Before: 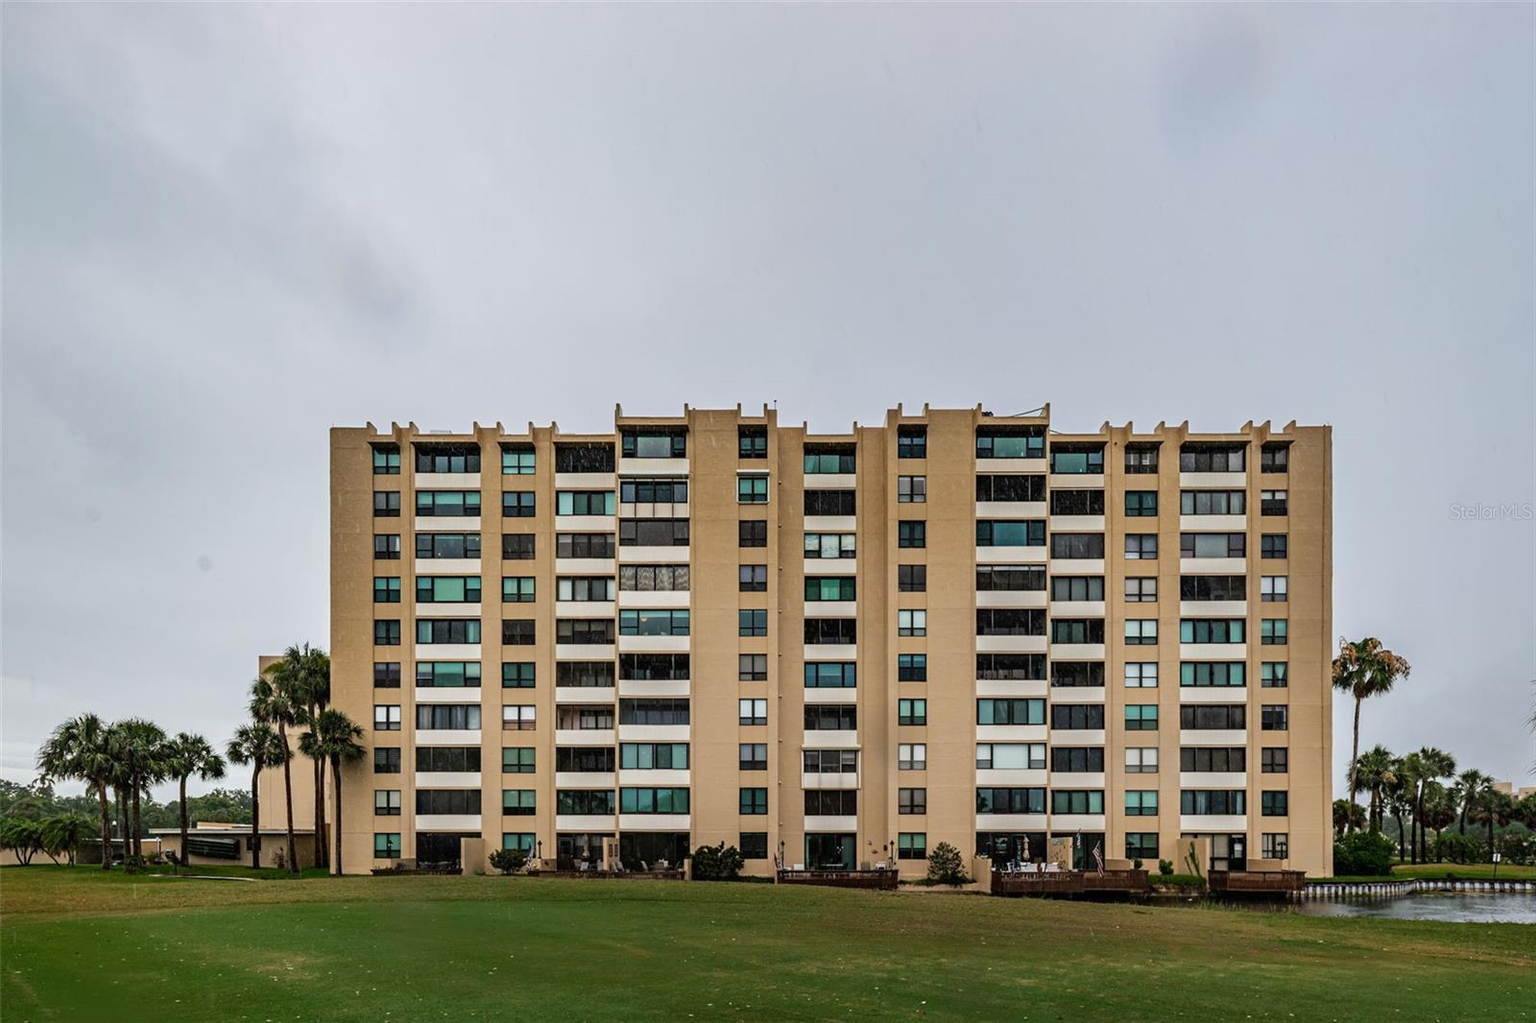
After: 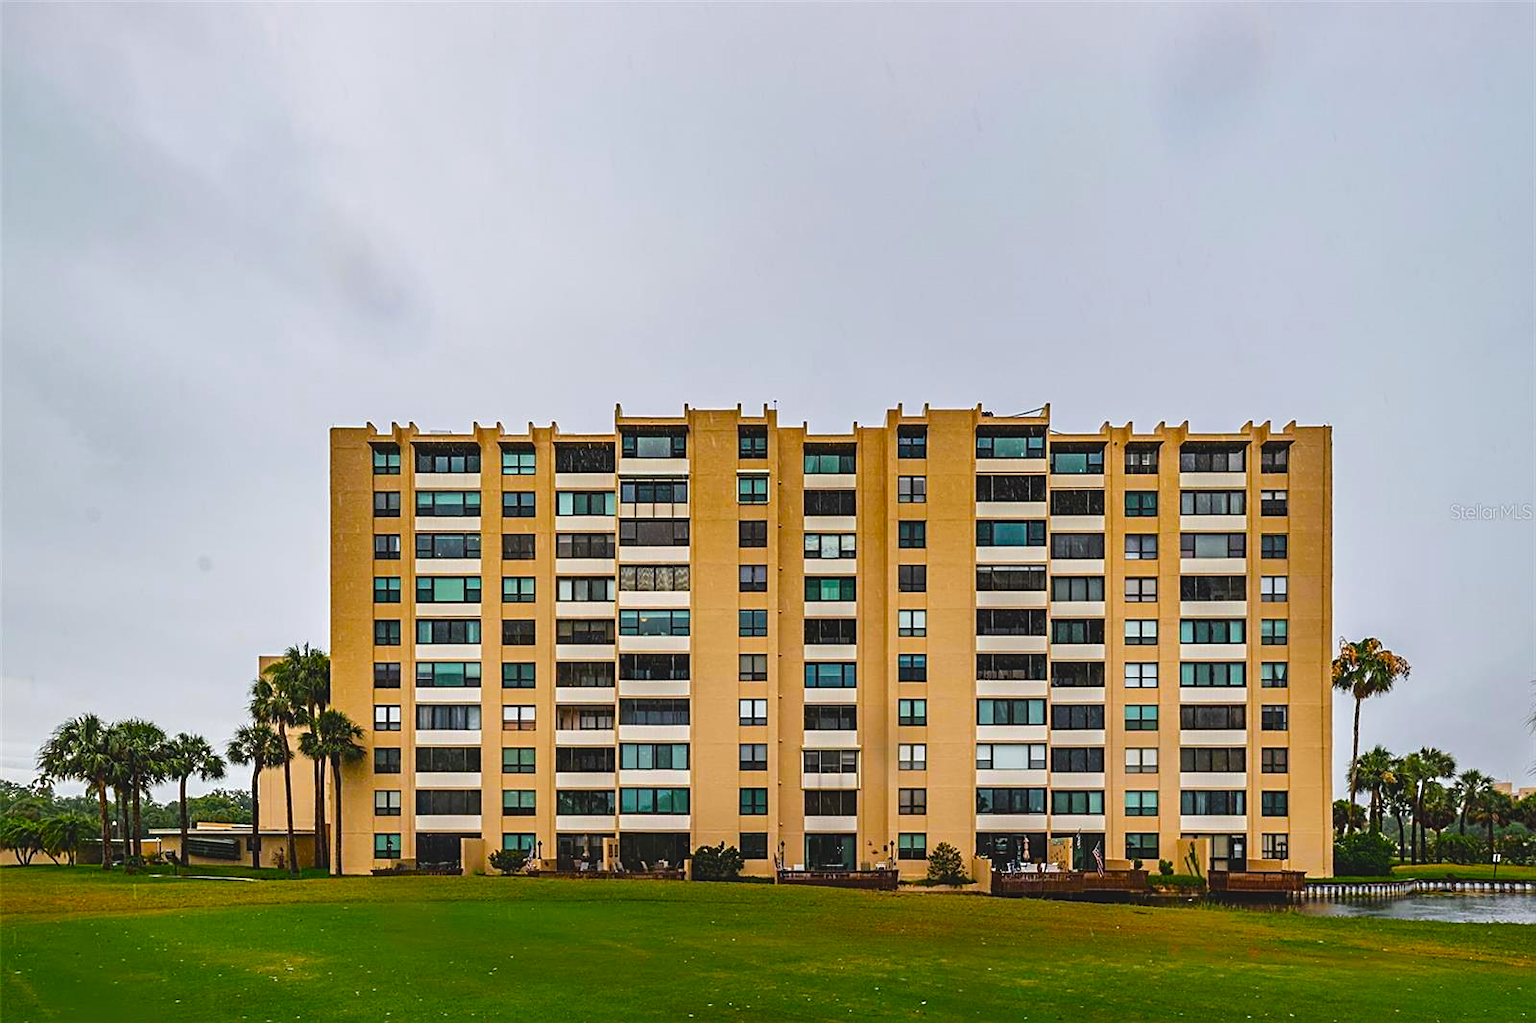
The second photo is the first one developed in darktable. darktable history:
color balance rgb: highlights gain › chroma 0.146%, highlights gain › hue 329.76°, linear chroma grading › global chroma 8.838%, perceptual saturation grading › global saturation 20%, perceptual saturation grading › highlights -24.773%, perceptual saturation grading › shadows 23.931%, global vibrance 20%
exposure: black level correction -0.008, exposure 0.068 EV, compensate exposure bias true, compensate highlight preservation false
sharpen: on, module defaults
color zones: curves: ch0 [(0.224, 0.526) (0.75, 0.5)]; ch1 [(0.055, 0.526) (0.224, 0.761) (0.377, 0.526) (0.75, 0.5)]
